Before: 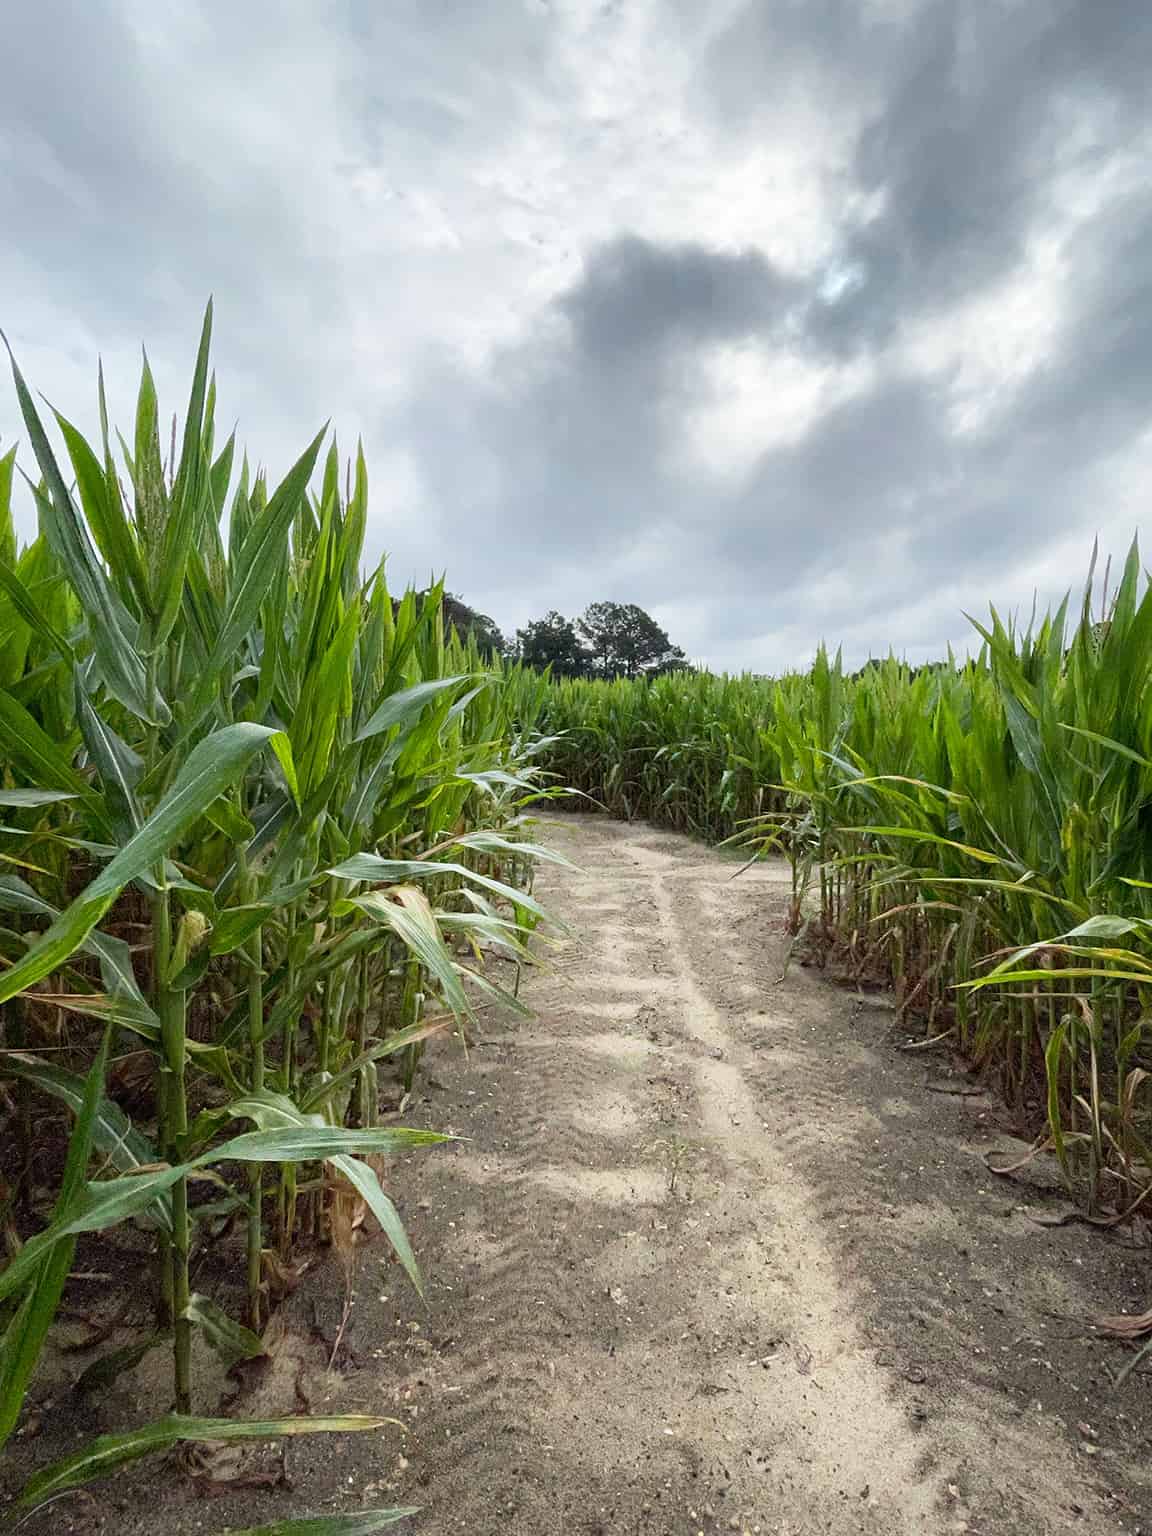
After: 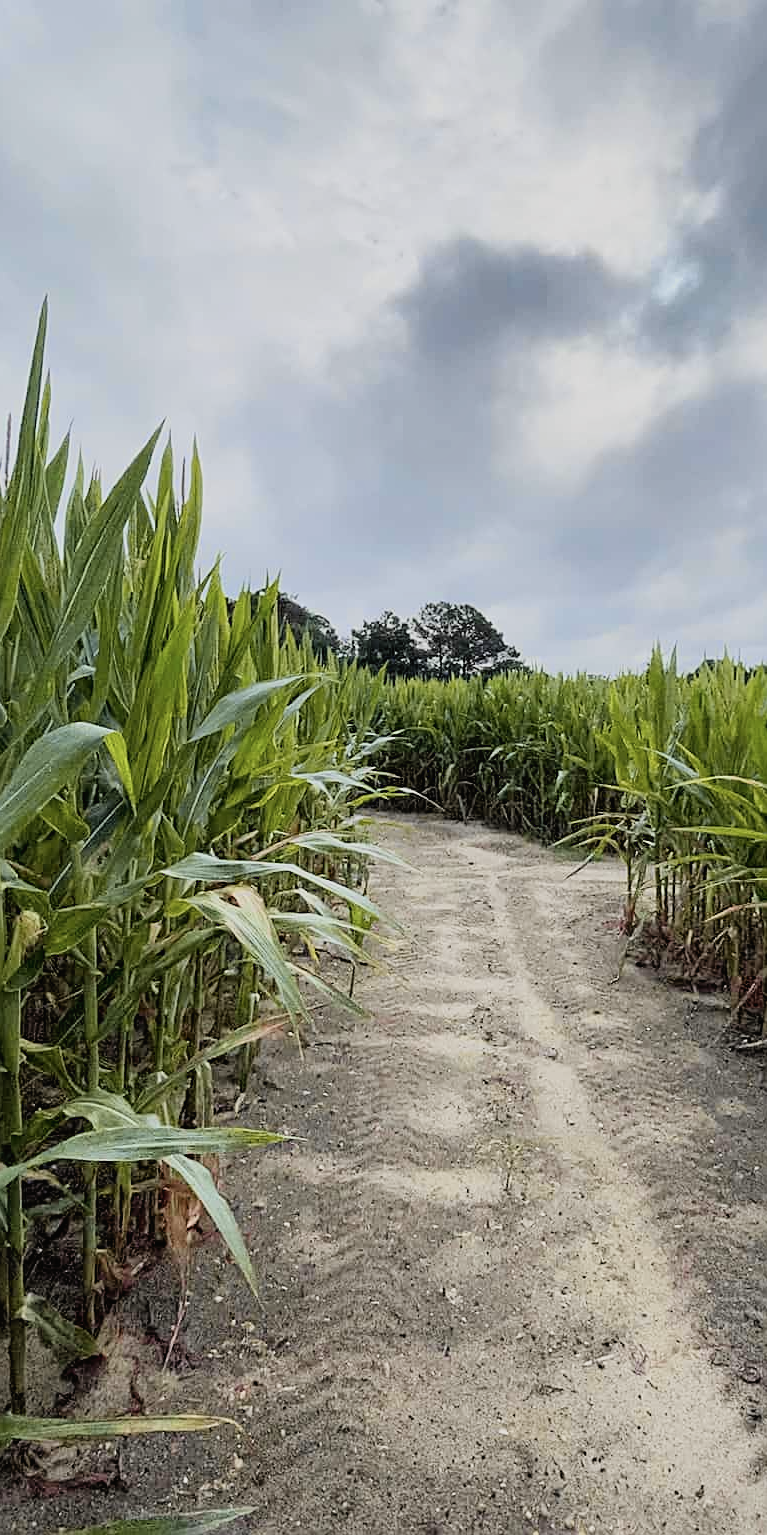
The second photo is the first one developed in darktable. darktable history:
tone curve: curves: ch0 [(0, 0.012) (0.056, 0.046) (0.218, 0.213) (0.606, 0.62) (0.82, 0.846) (1, 1)]; ch1 [(0, 0) (0.226, 0.261) (0.403, 0.437) (0.469, 0.472) (0.495, 0.499) (0.508, 0.503) (0.545, 0.555) (0.59, 0.598) (0.686, 0.728) (1, 1)]; ch2 [(0, 0) (0.269, 0.299) (0.459, 0.45) (0.498, 0.499) (0.523, 0.512) (0.568, 0.558) (0.634, 0.617) (0.698, 0.677) (0.806, 0.769) (1, 1)], color space Lab, independent channels, preserve colors none
tone equalizer: on, module defaults
filmic rgb: black relative exposure -7.65 EV, white relative exposure 4.56 EV, hardness 3.61, color science v6 (2022)
crop and rotate: left 14.385%, right 18.948%
sharpen: on, module defaults
